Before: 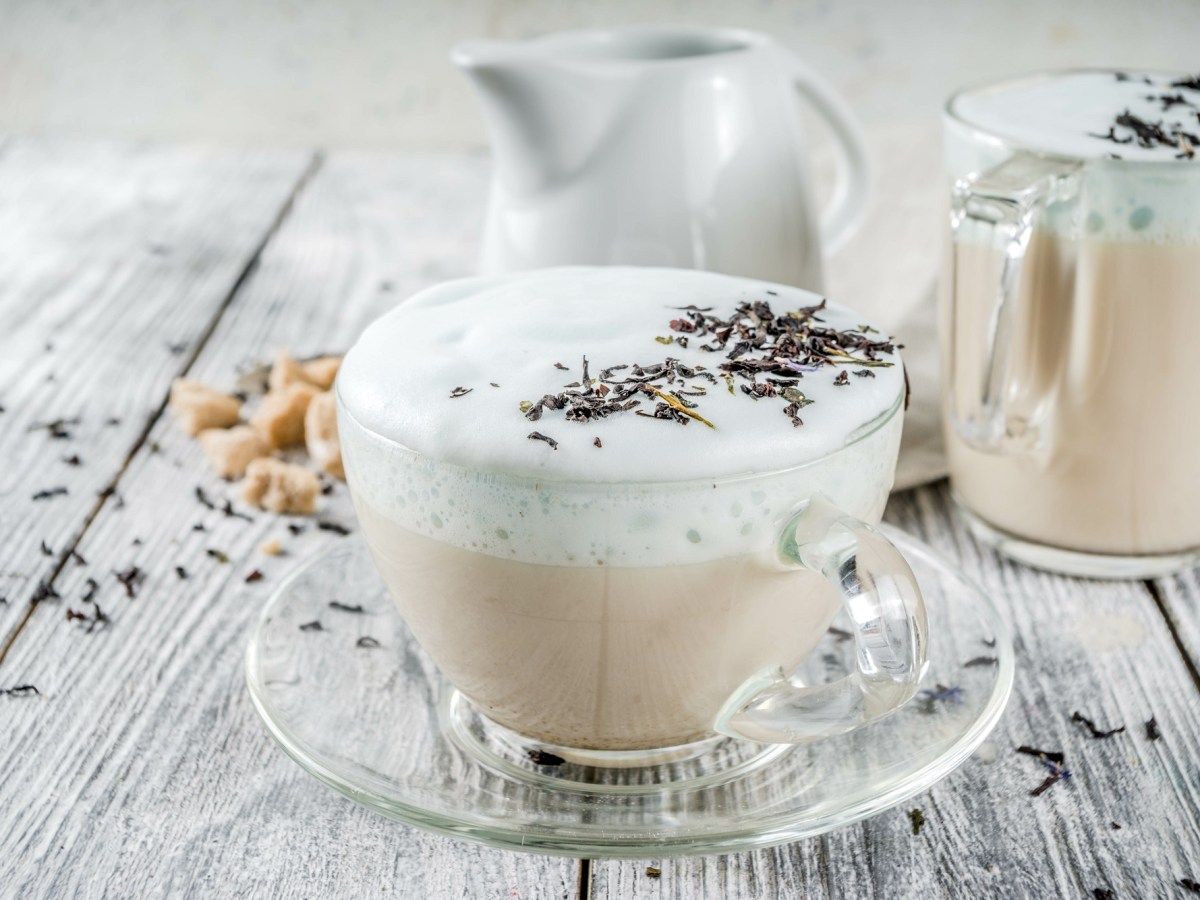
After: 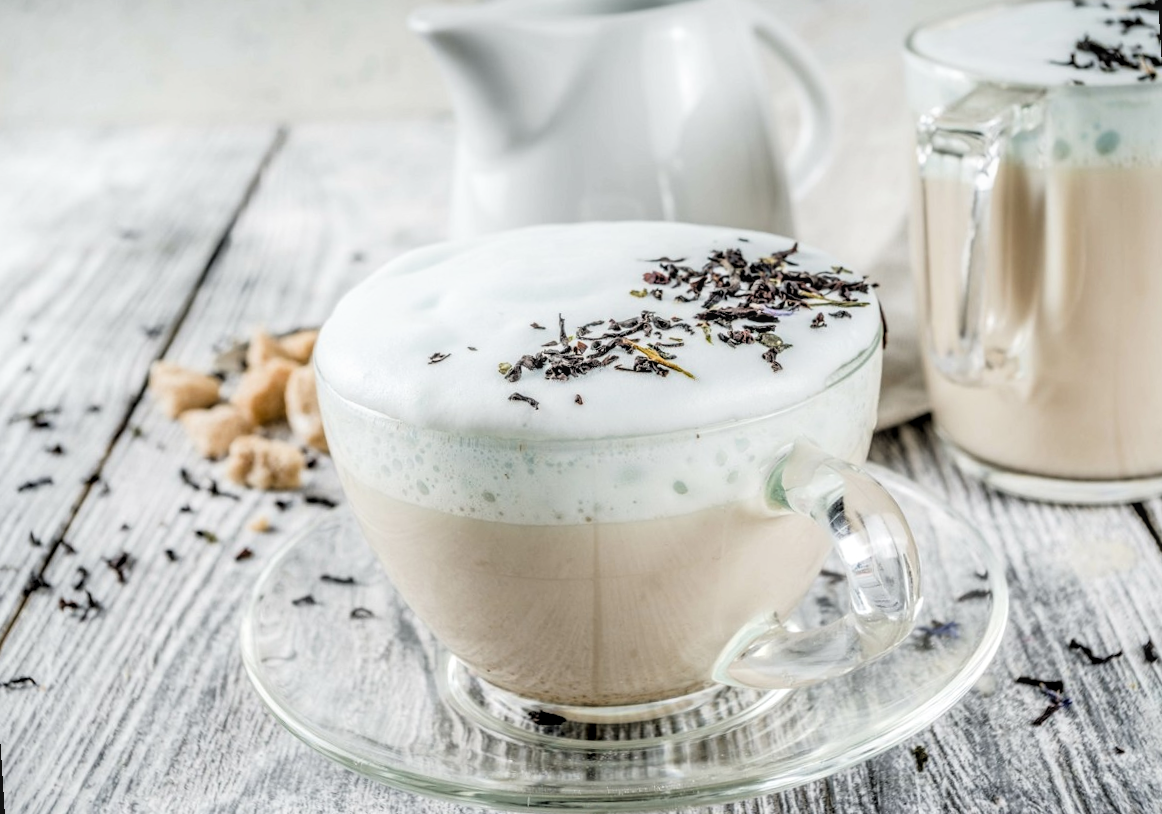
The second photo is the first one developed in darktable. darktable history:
local contrast: on, module defaults
rotate and perspective: rotation -3.52°, crop left 0.036, crop right 0.964, crop top 0.081, crop bottom 0.919
filmic rgb: black relative exposure -4.93 EV, white relative exposure 2.84 EV, hardness 3.72
